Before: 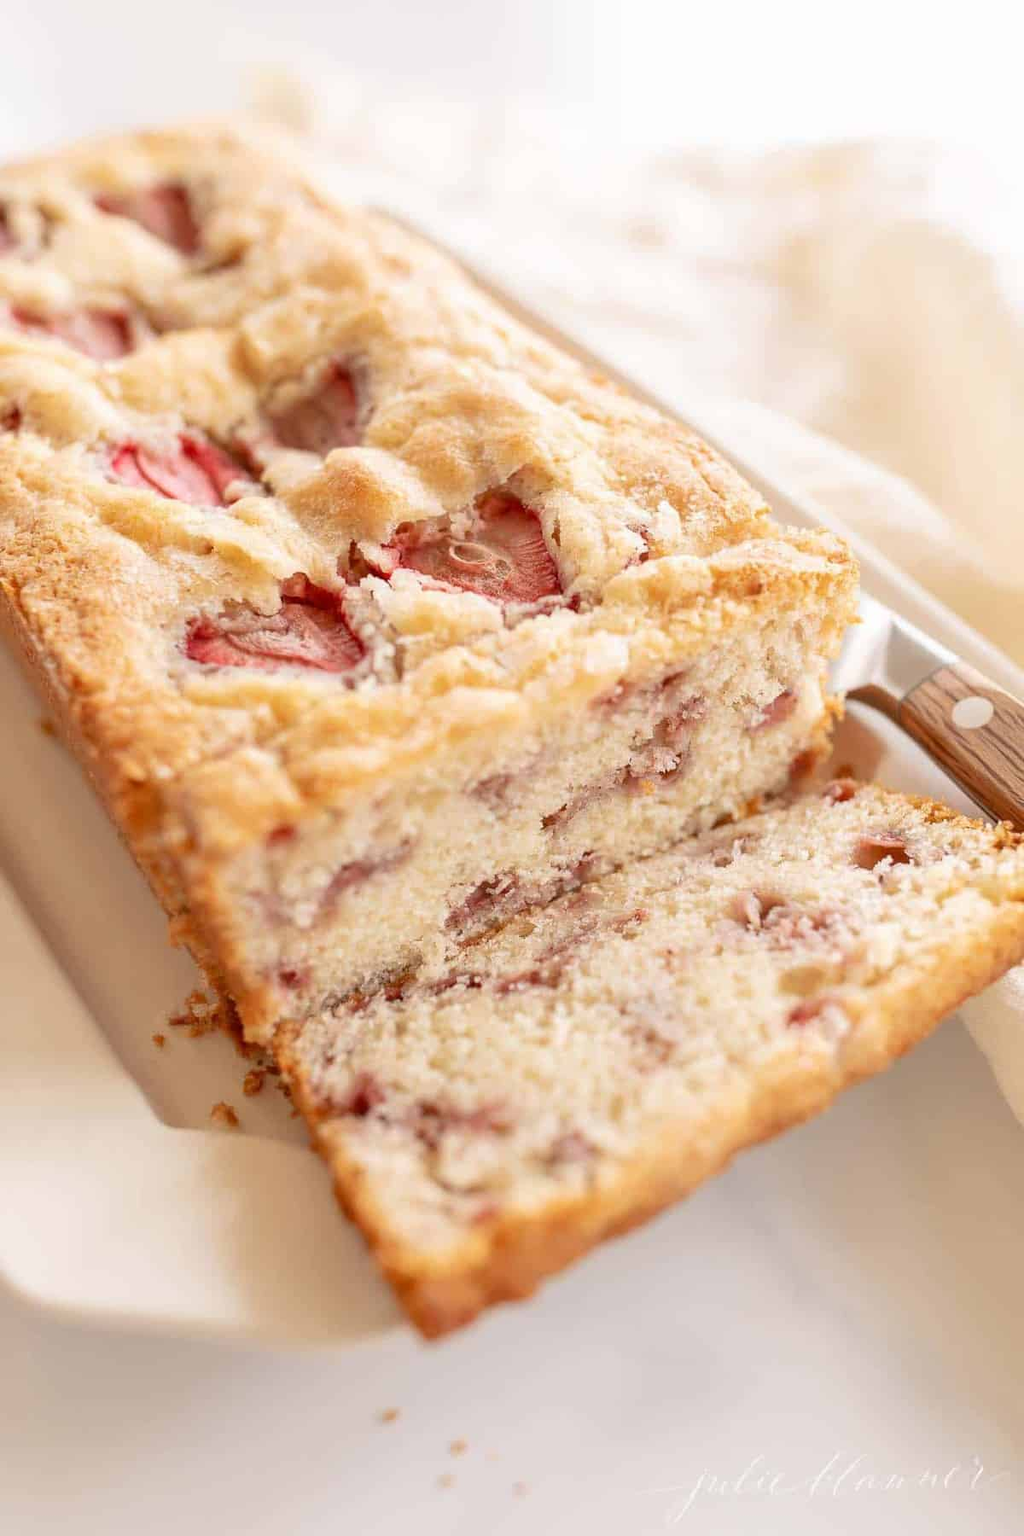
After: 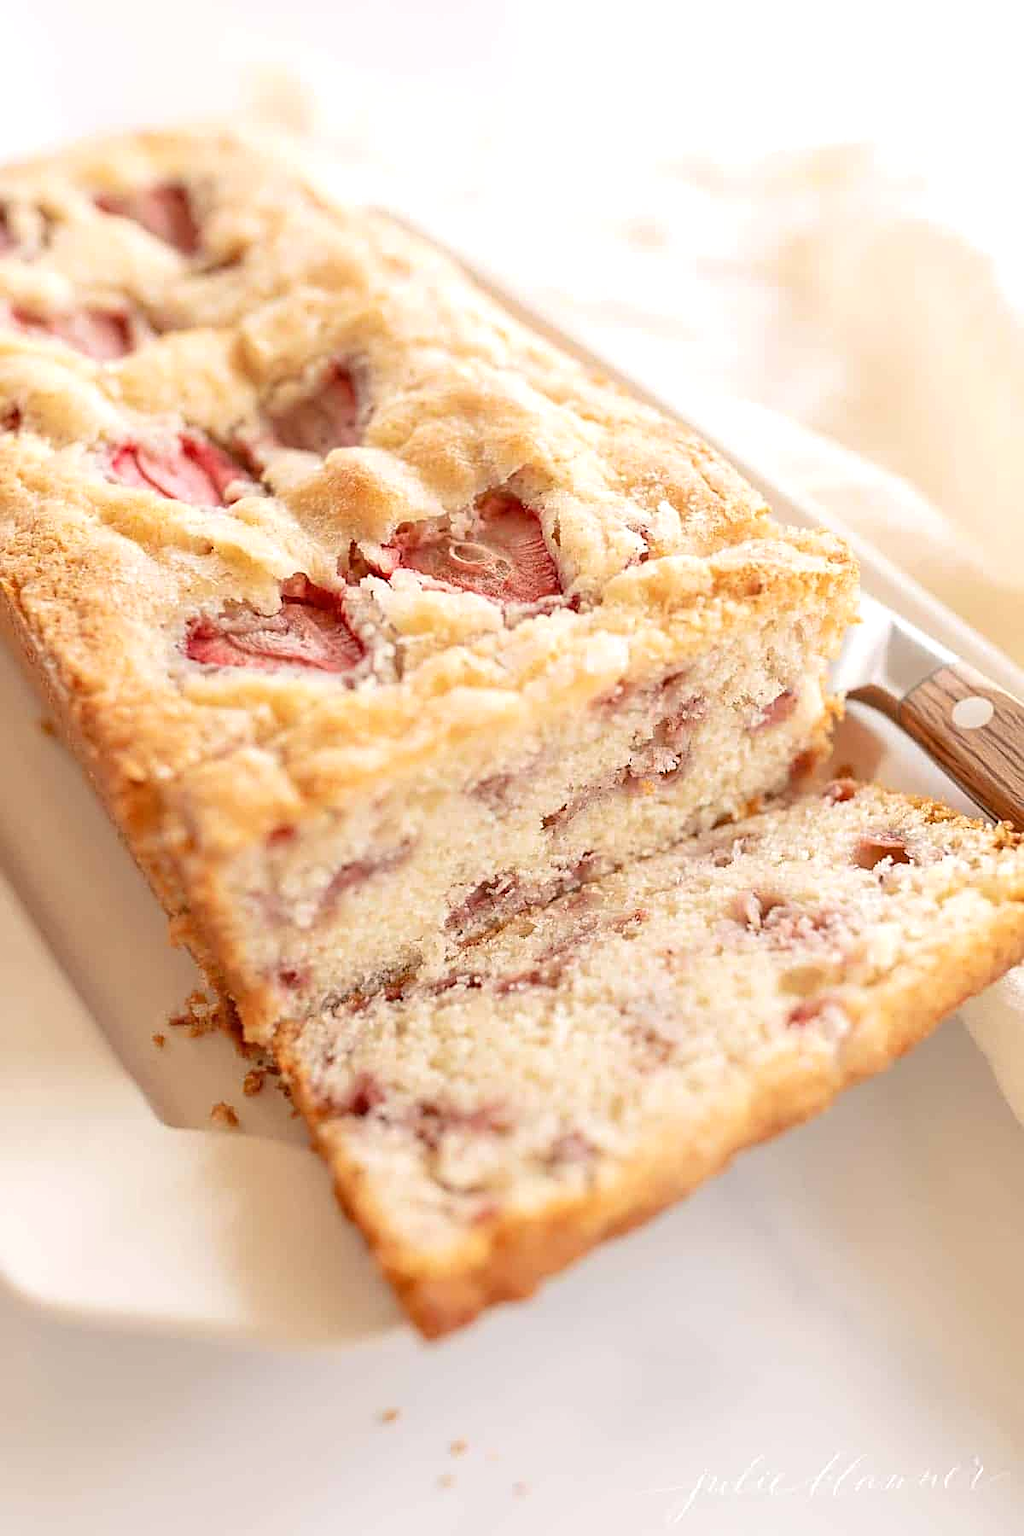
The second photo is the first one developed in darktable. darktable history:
exposure: black level correction 0.001, exposure 0.194 EV, compensate exposure bias true, compensate highlight preservation false
local contrast: mode bilateral grid, contrast 99, coarseness 99, detail 90%, midtone range 0.2
sharpen: on, module defaults
